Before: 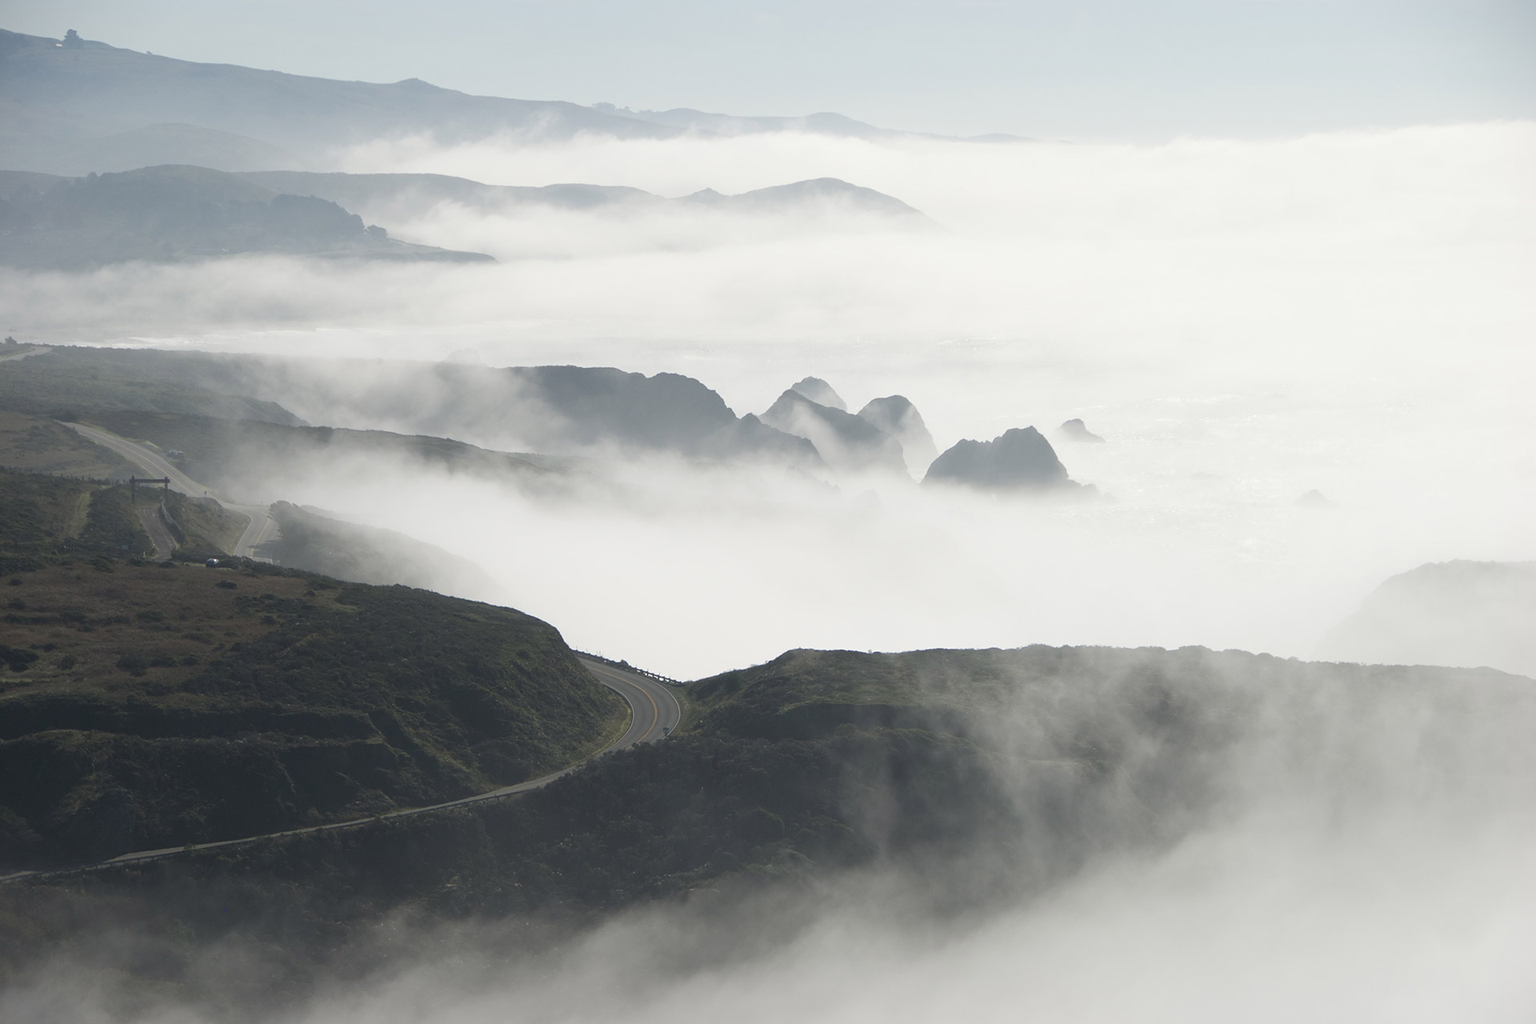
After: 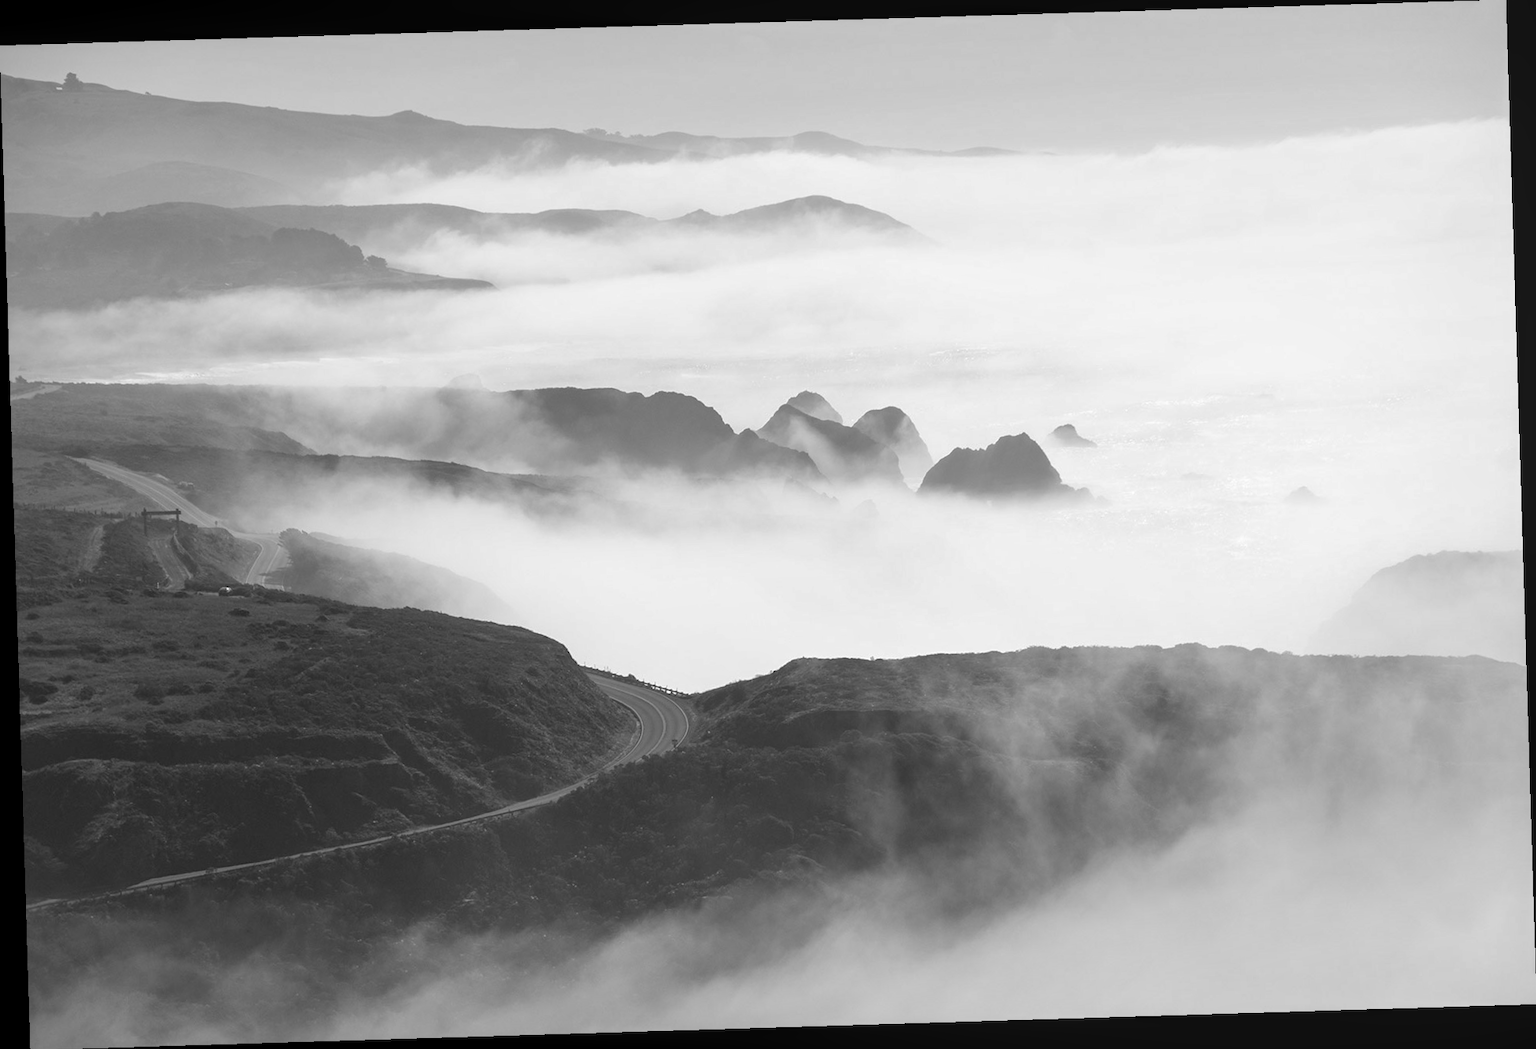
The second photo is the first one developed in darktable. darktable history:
exposure: black level correction 0.002, exposure 0.15 EV, compensate highlight preservation false
rotate and perspective: rotation -1.75°, automatic cropping off
monochrome: on, module defaults
color correction: highlights a* 4.02, highlights b* 4.98, shadows a* -7.55, shadows b* 4.98
local contrast: on, module defaults
shadows and highlights: shadows 25, highlights -25
